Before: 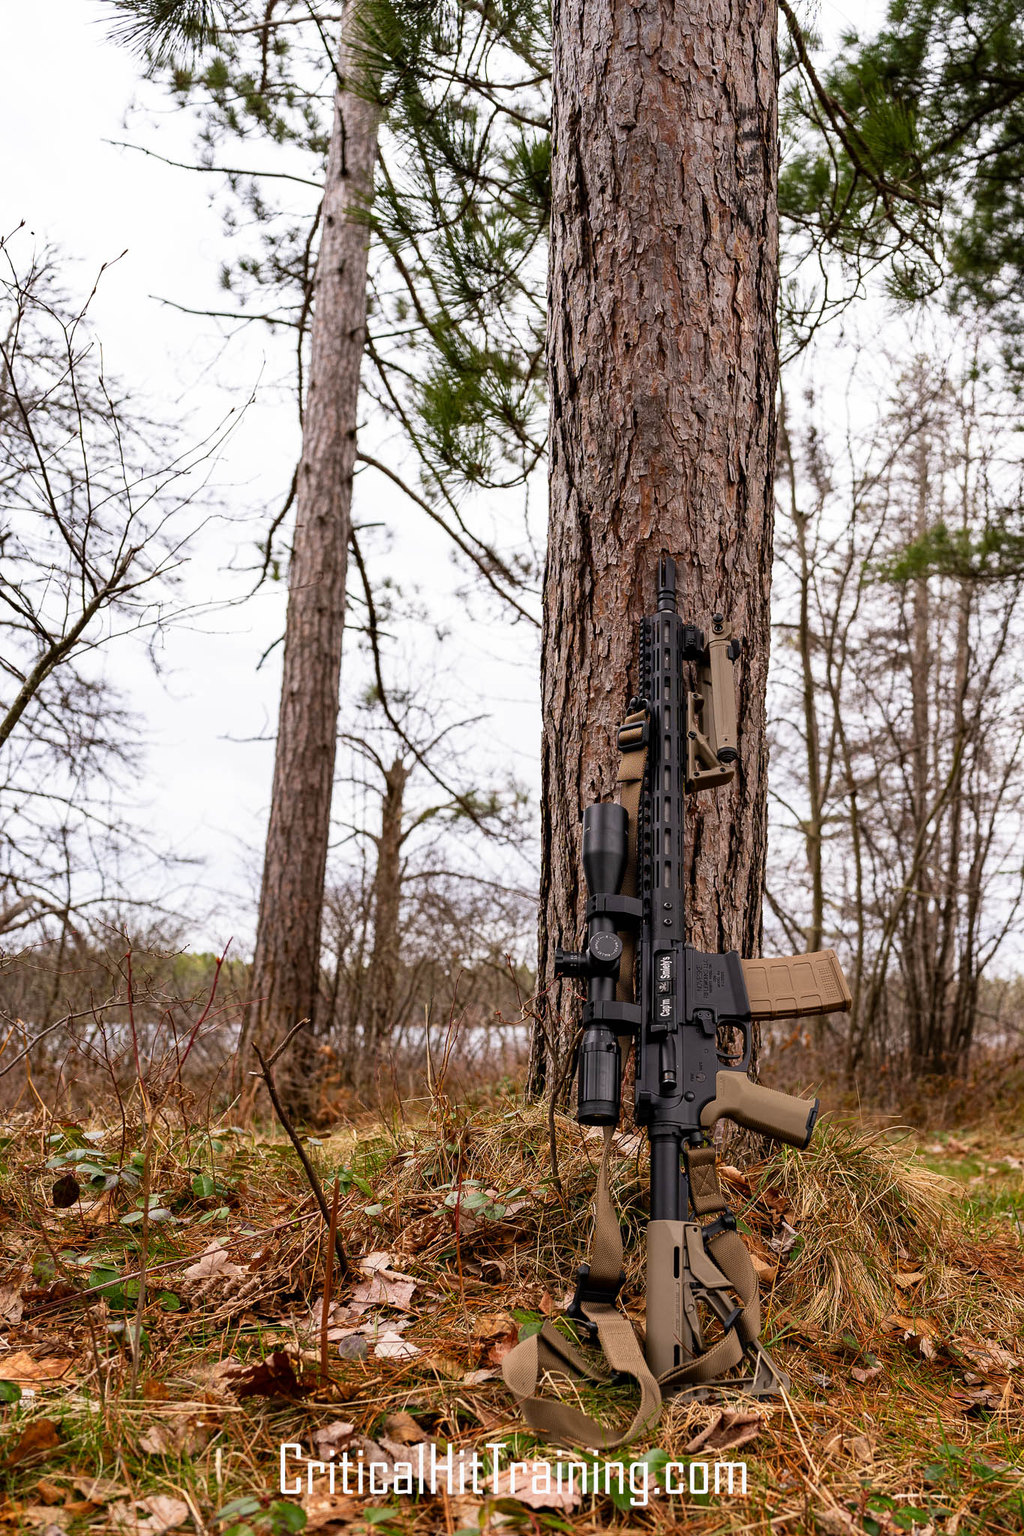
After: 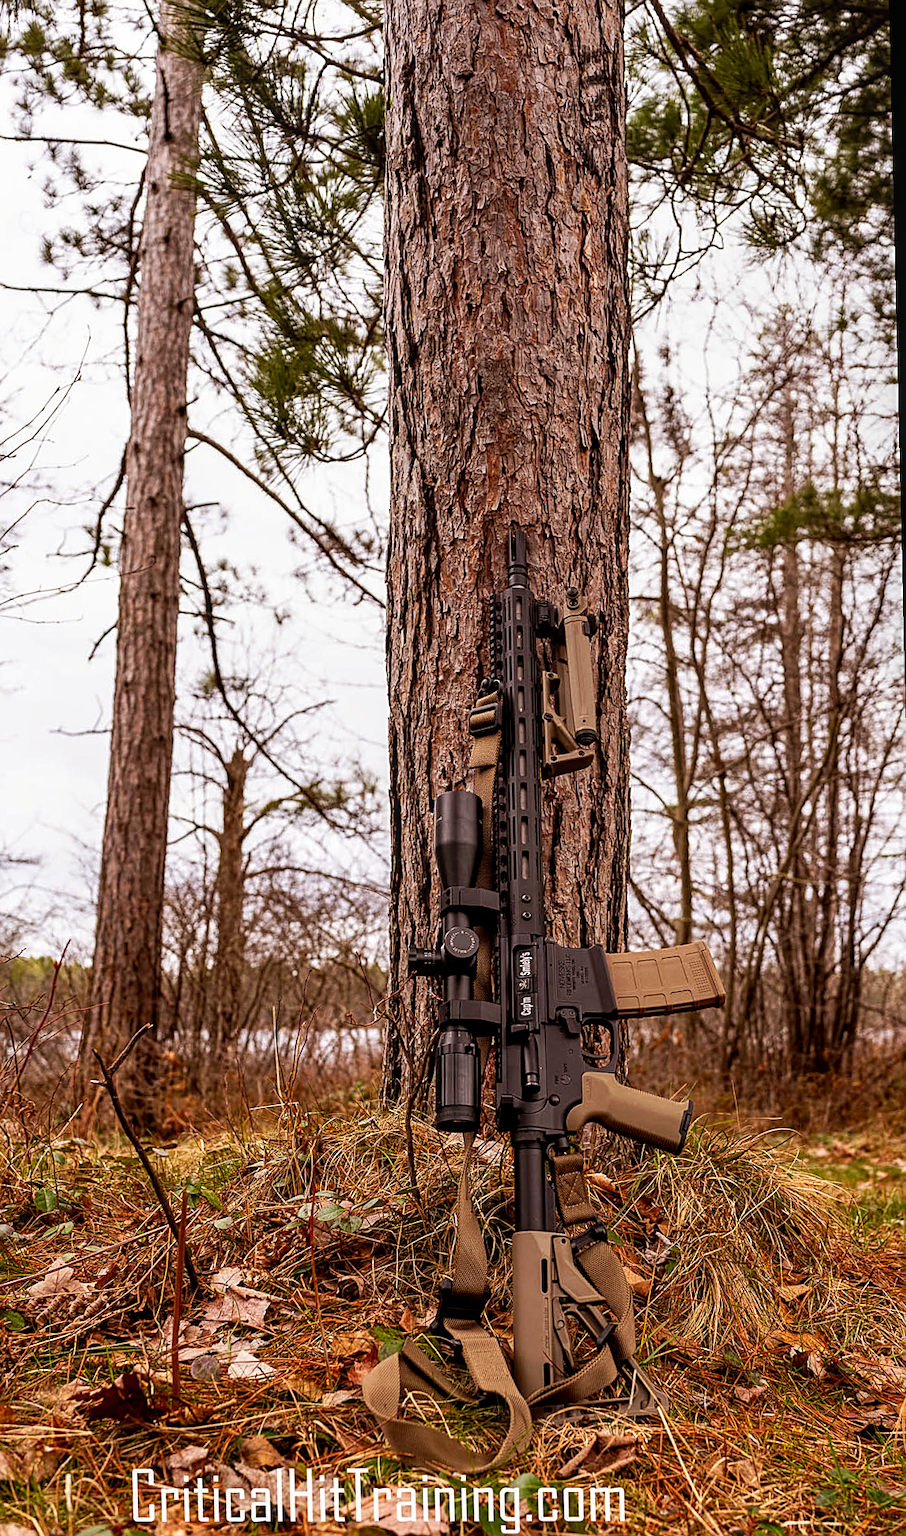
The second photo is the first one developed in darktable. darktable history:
tone curve: curves: ch0 [(0, 0) (0.003, 0.003) (0.011, 0.011) (0.025, 0.024) (0.044, 0.043) (0.069, 0.068) (0.1, 0.098) (0.136, 0.133) (0.177, 0.174) (0.224, 0.22) (0.277, 0.272) (0.335, 0.329) (0.399, 0.391) (0.468, 0.459) (0.543, 0.545) (0.623, 0.625) (0.709, 0.711) (0.801, 0.802) (0.898, 0.898) (1, 1)], preserve colors none
crop: left 16.145%
exposure: compensate highlight preservation false
sharpen: on, module defaults
rgb levels: mode RGB, independent channels, levels [[0, 0.5, 1], [0, 0.521, 1], [0, 0.536, 1]]
local contrast: on, module defaults
rotate and perspective: rotation -1.32°, lens shift (horizontal) -0.031, crop left 0.015, crop right 0.985, crop top 0.047, crop bottom 0.982
